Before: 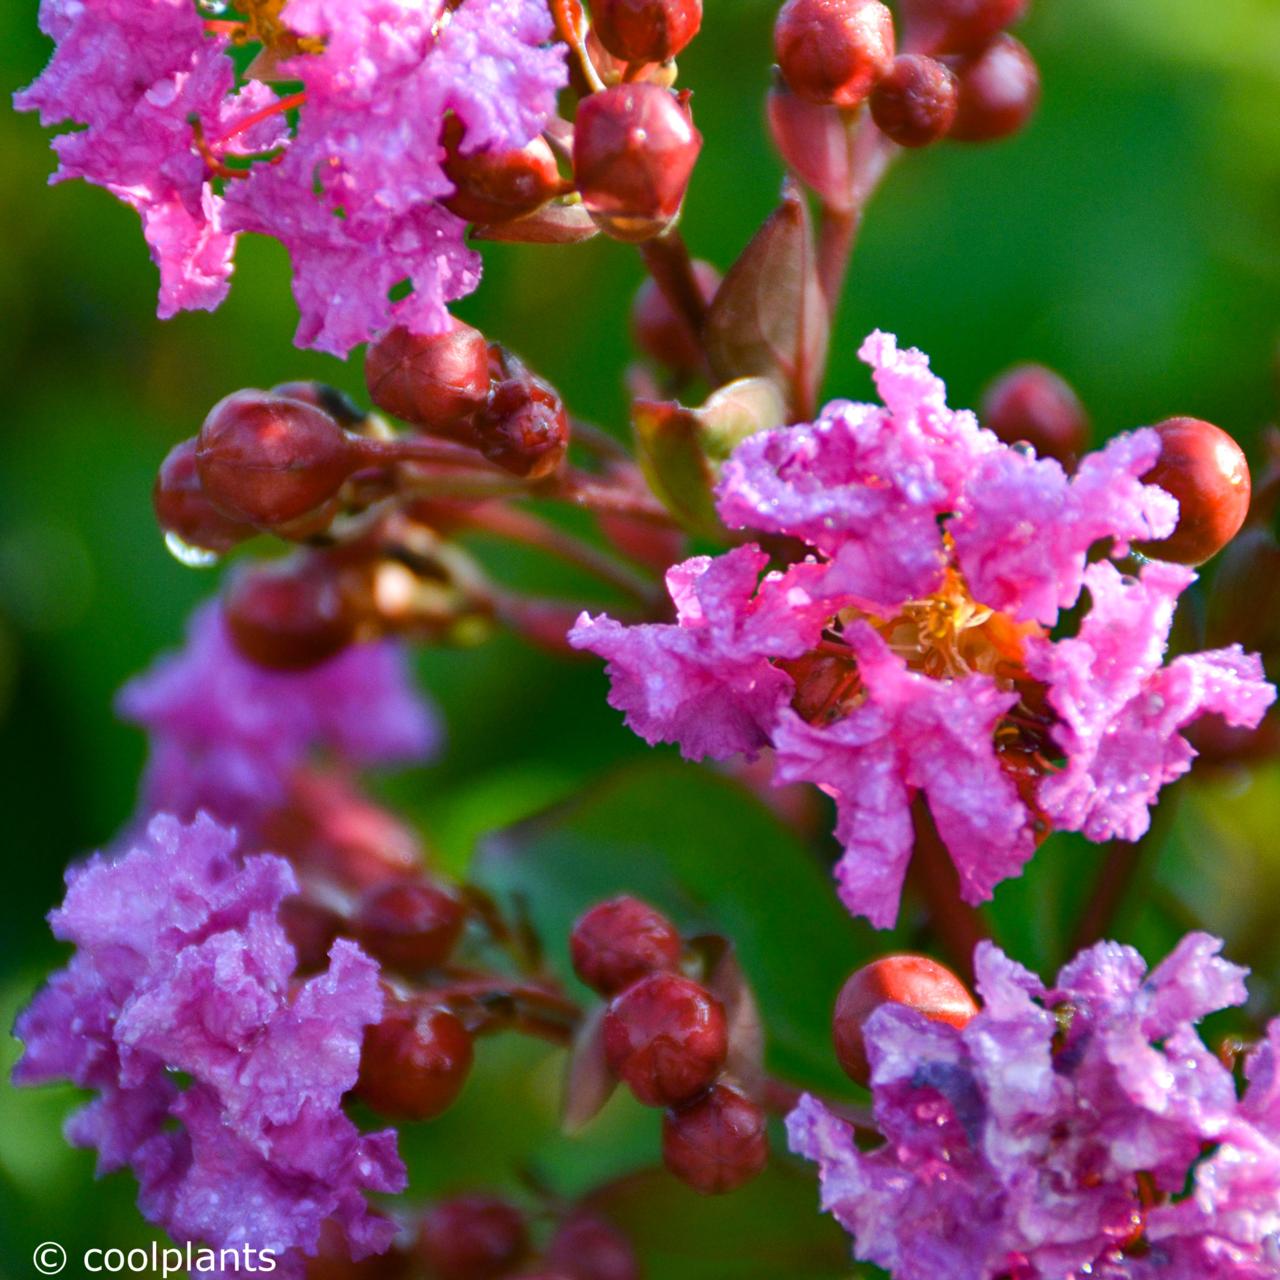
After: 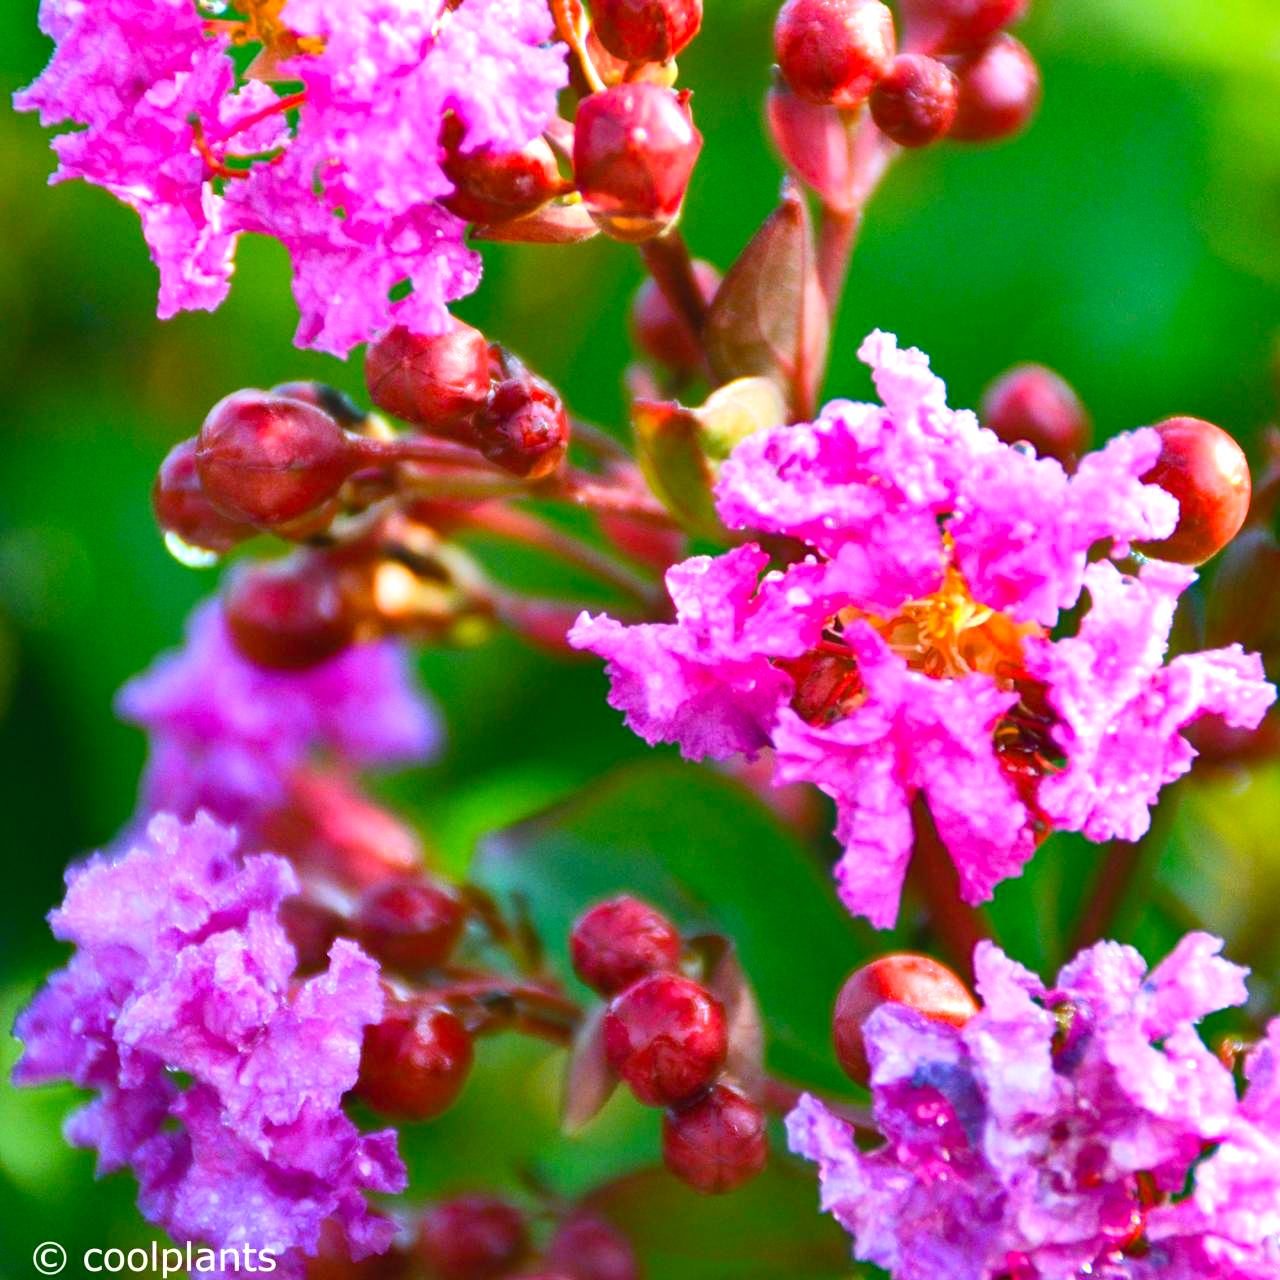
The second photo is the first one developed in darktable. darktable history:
contrast brightness saturation: contrast 0.237, brightness 0.266, saturation 0.376
levels: black 0.071%, levels [0, 0.476, 0.951]
